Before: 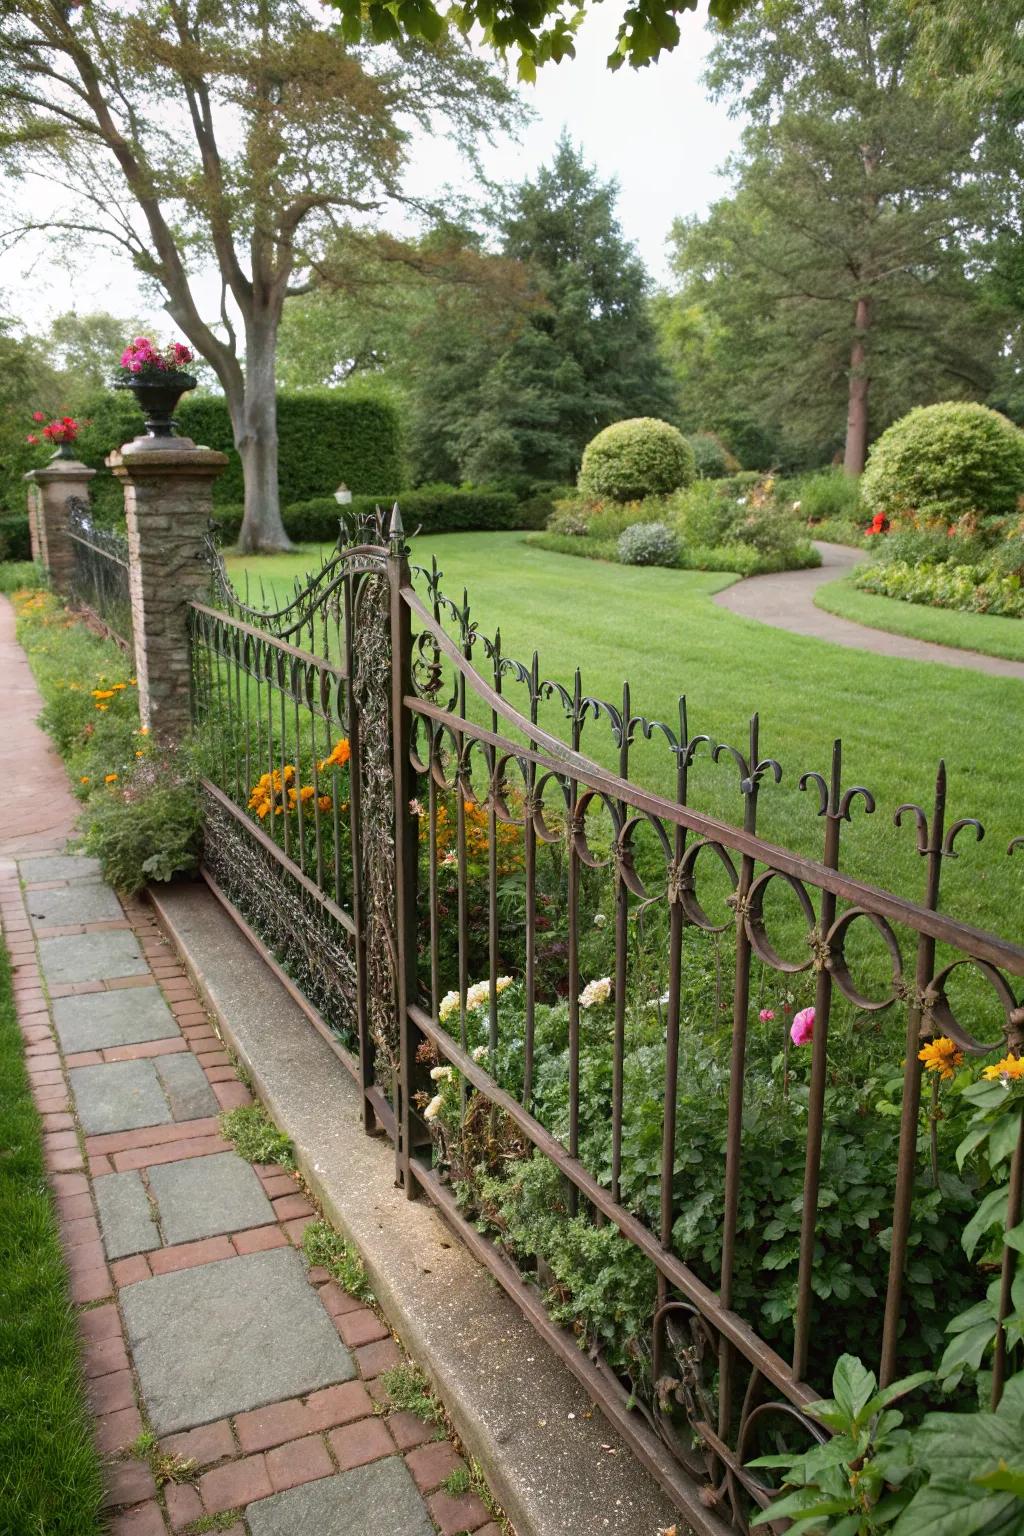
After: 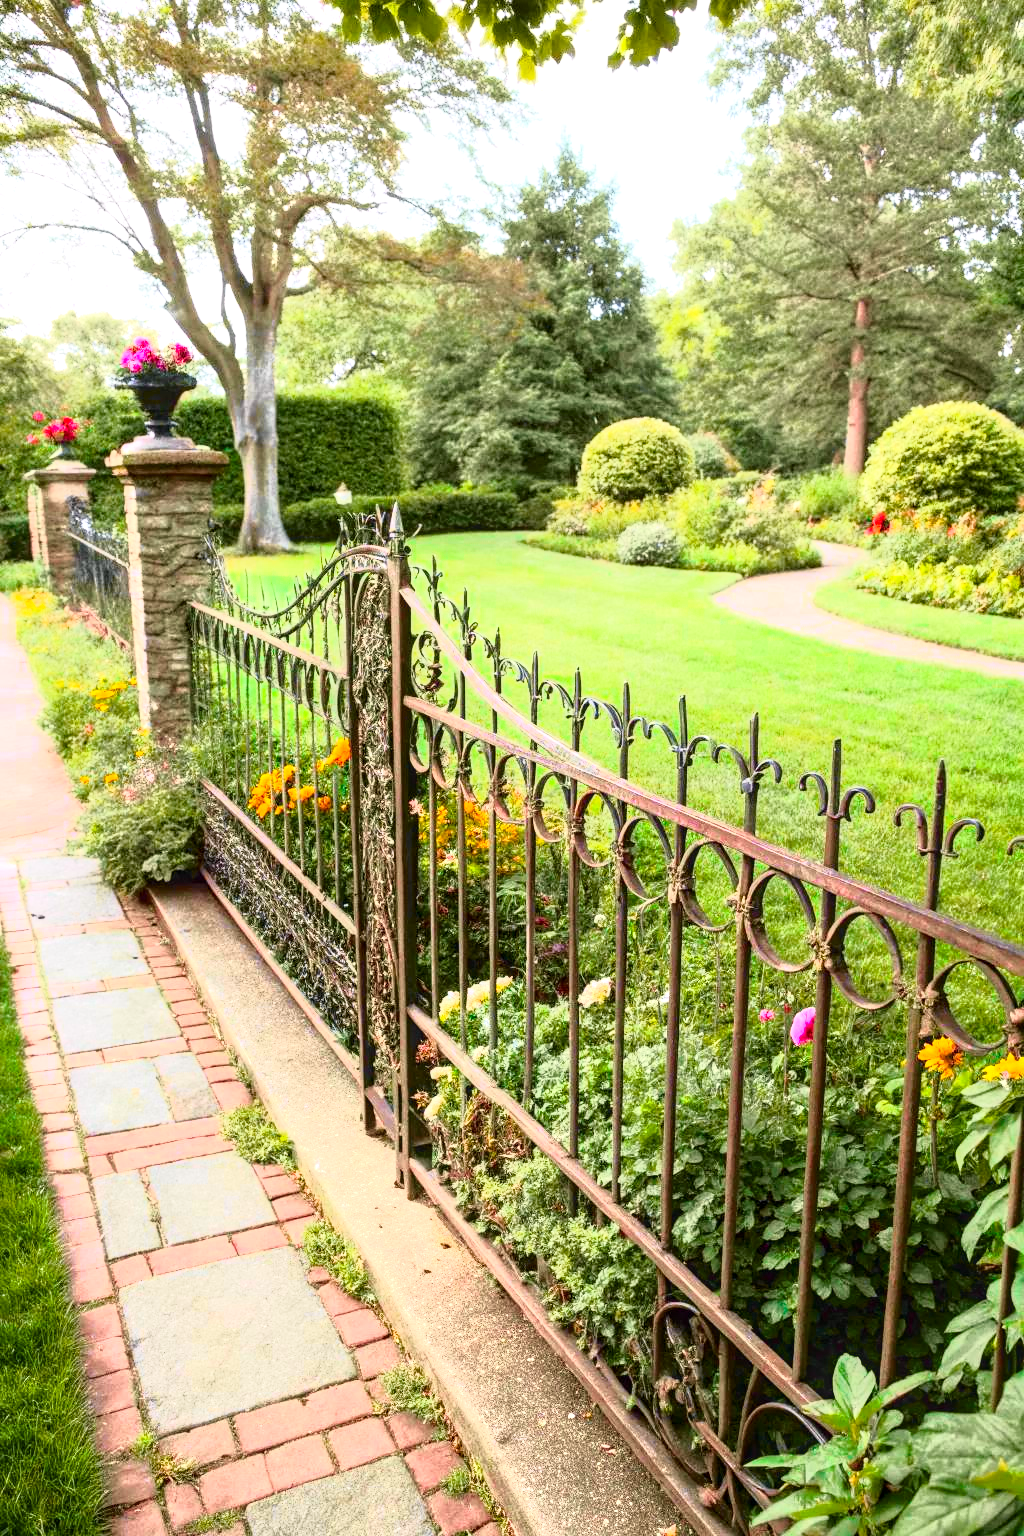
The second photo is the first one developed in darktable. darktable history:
exposure: black level correction 0, exposure 0.691 EV, compensate highlight preservation false
tone curve: curves: ch0 [(0, 0) (0.105, 0.068) (0.195, 0.162) (0.283, 0.283) (0.384, 0.404) (0.485, 0.531) (0.638, 0.681) (0.795, 0.879) (1, 0.977)]; ch1 [(0, 0) (0.161, 0.092) (0.35, 0.33) (0.379, 0.401) (0.456, 0.469) (0.498, 0.503) (0.531, 0.537) (0.596, 0.621) (0.635, 0.671) (1, 1)]; ch2 [(0, 0) (0.371, 0.362) (0.437, 0.437) (0.483, 0.484) (0.53, 0.515) (0.56, 0.58) (0.622, 0.606) (1, 1)], color space Lab, independent channels, preserve colors none
local contrast: on, module defaults
tone equalizer: edges refinement/feathering 500, mask exposure compensation -1.57 EV, preserve details no
contrast brightness saturation: contrast 0.202, brightness 0.146, saturation 0.144
color balance rgb: shadows lift › chroma 1.725%, shadows lift › hue 265.24°, highlights gain › chroma 0.184%, highlights gain › hue 330.41°, linear chroma grading › global chroma -14.548%, perceptual saturation grading › global saturation 35.995%, perceptual saturation grading › shadows 35.953%, global vibrance 20%
